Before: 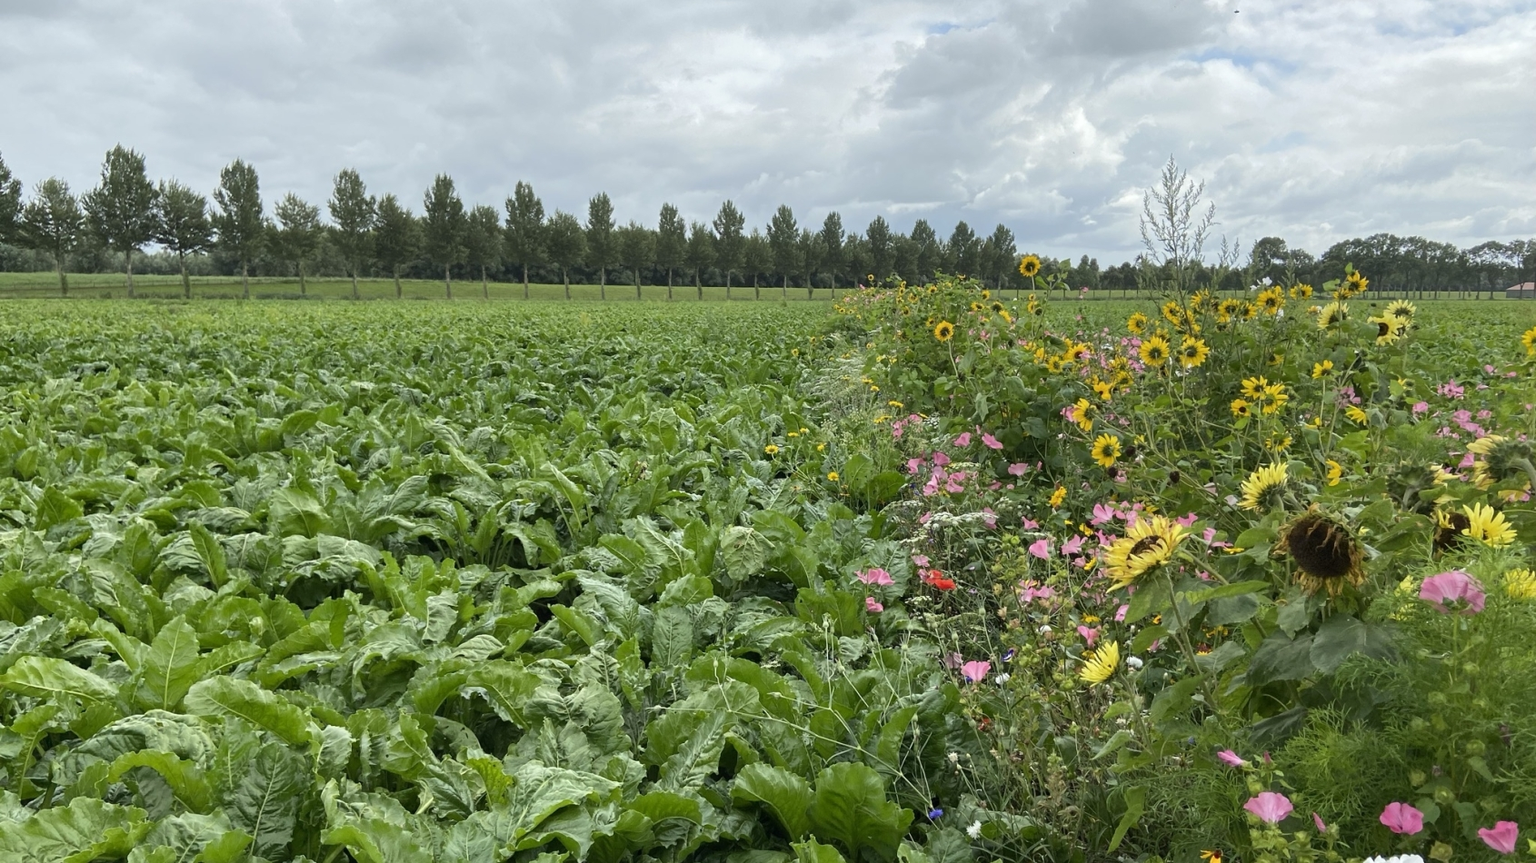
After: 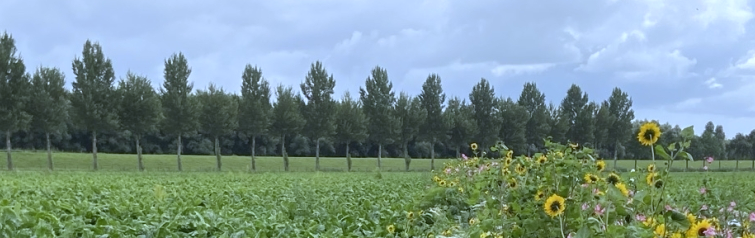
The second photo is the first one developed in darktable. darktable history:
crop: left 28.64%, top 16.832%, right 26.637%, bottom 58.055%
white balance: red 0.948, green 1.02, blue 1.176
